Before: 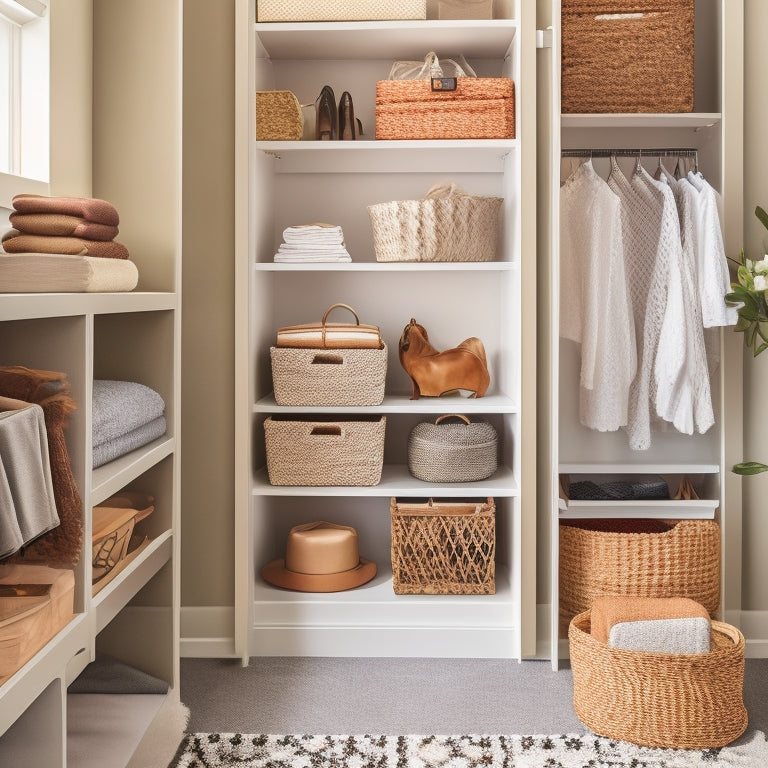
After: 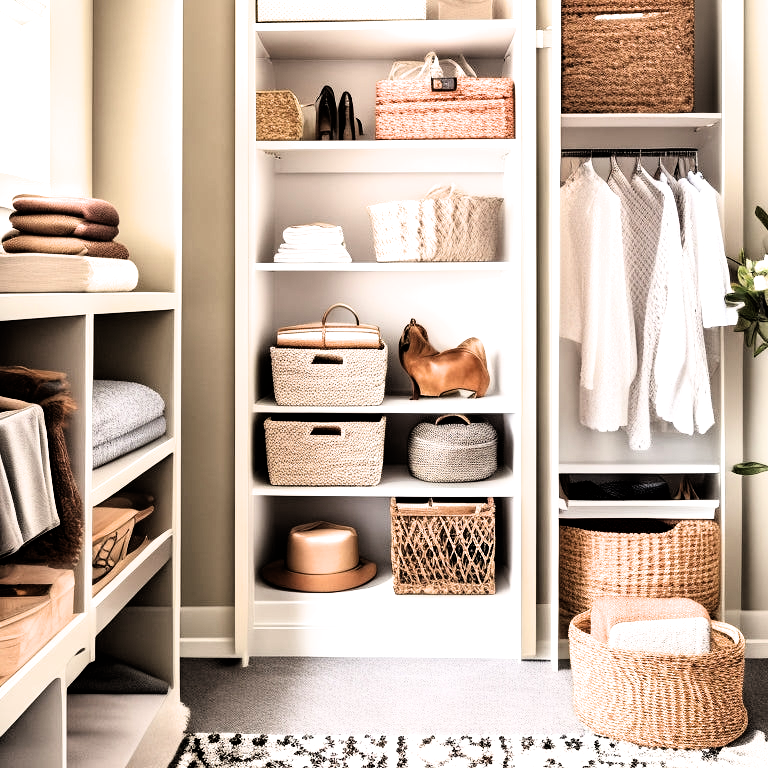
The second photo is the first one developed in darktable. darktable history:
filmic rgb: black relative exposure -3.57 EV, white relative exposure 2.29 EV, hardness 3.41
tone equalizer: -8 EV -0.75 EV, -7 EV -0.7 EV, -6 EV -0.6 EV, -5 EV -0.4 EV, -3 EV 0.4 EV, -2 EV 0.6 EV, -1 EV 0.7 EV, +0 EV 0.75 EV, edges refinement/feathering 500, mask exposure compensation -1.57 EV, preserve details no
